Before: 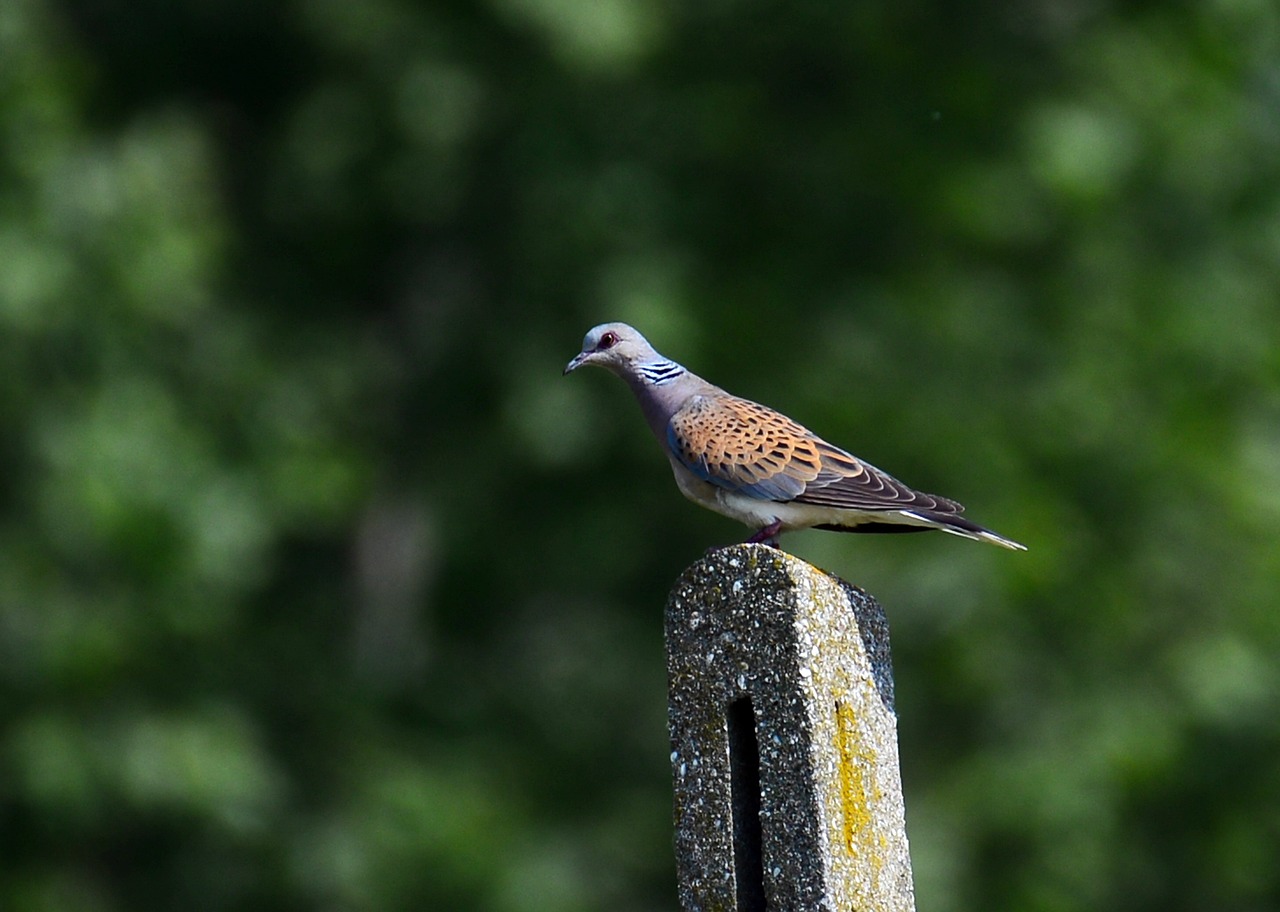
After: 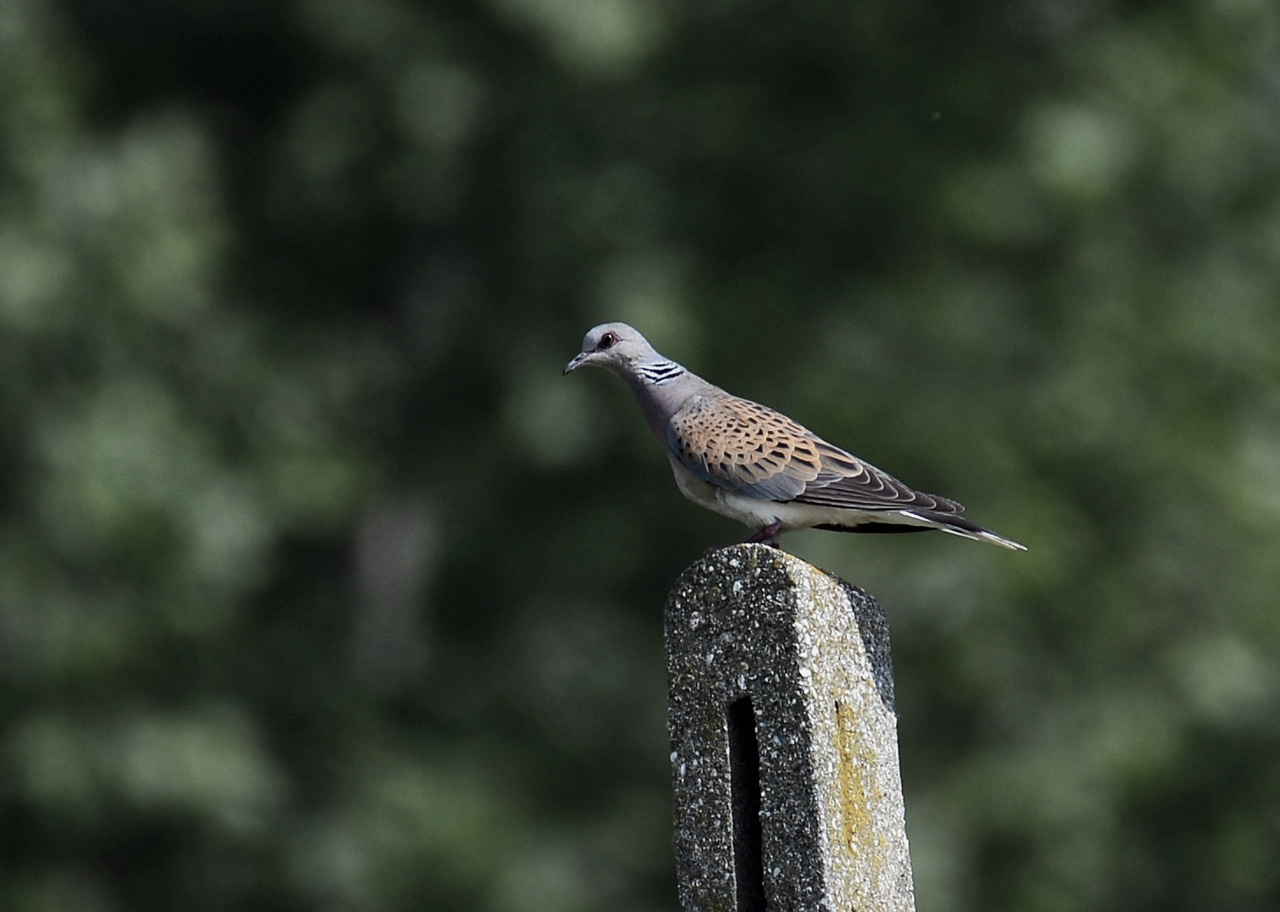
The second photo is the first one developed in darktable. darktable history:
shadows and highlights: shadows 25, white point adjustment -3, highlights -30
color correction: saturation 0.5
white balance: emerald 1
